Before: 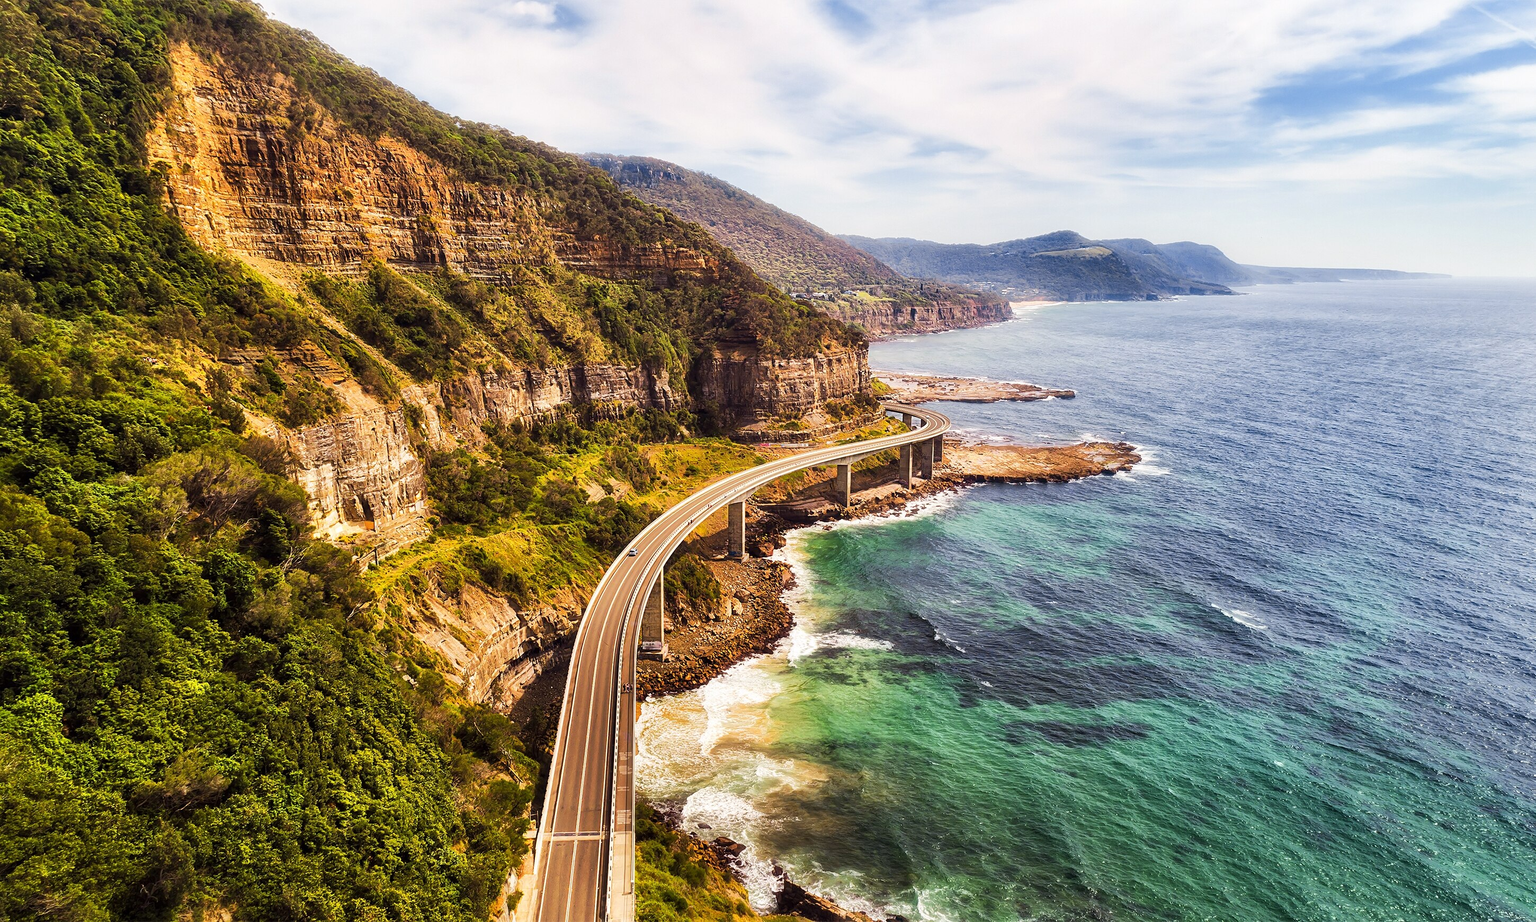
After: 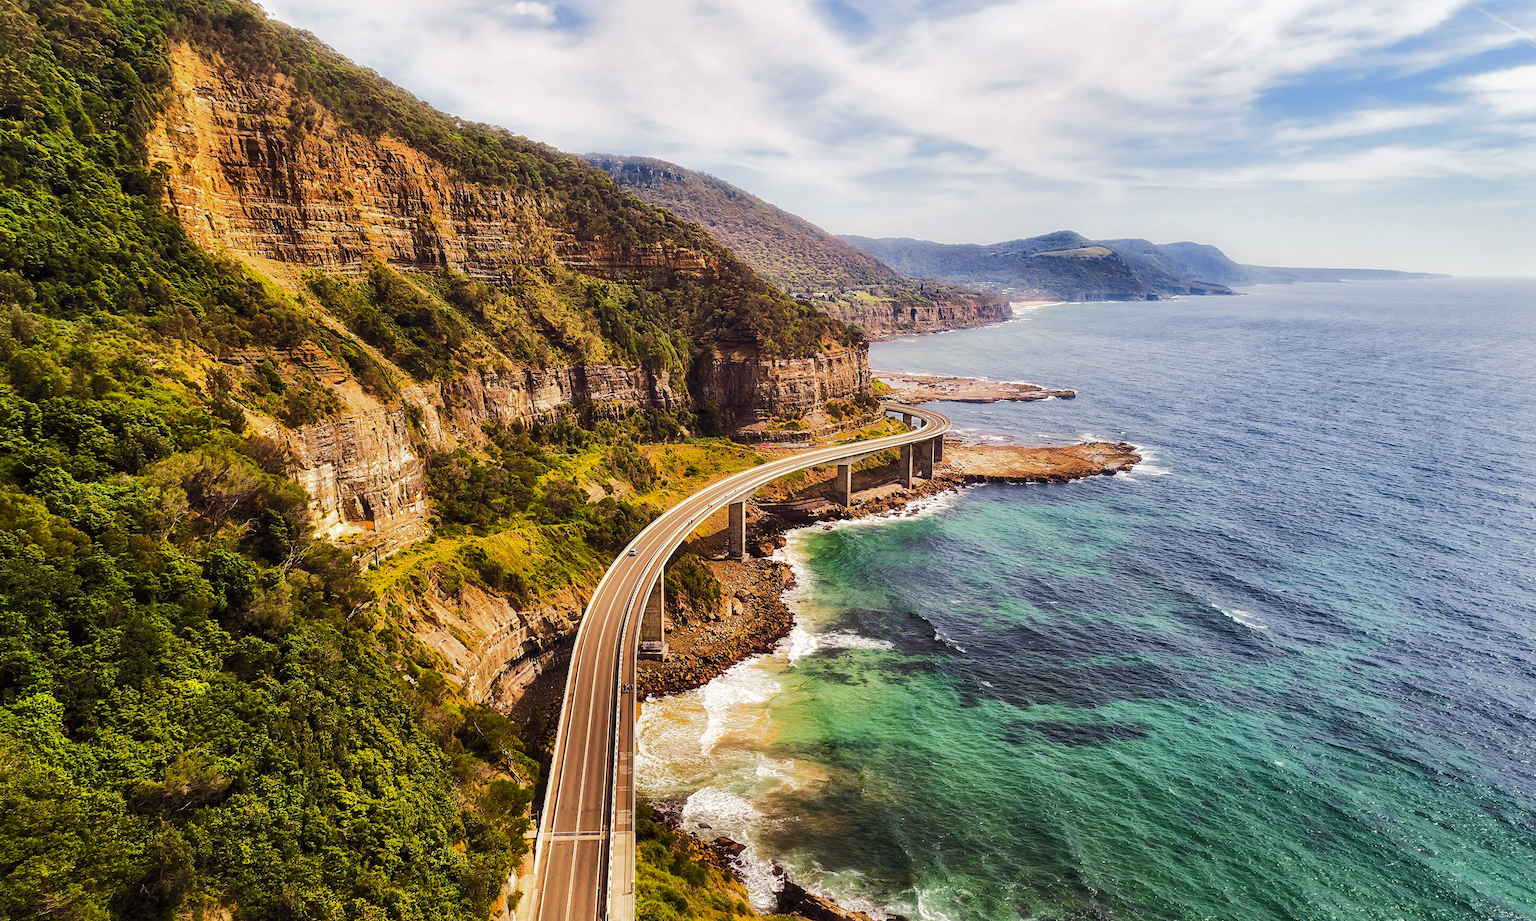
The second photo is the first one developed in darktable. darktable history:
tone curve: curves: ch0 [(0, 0) (0.003, 0.01) (0.011, 0.014) (0.025, 0.029) (0.044, 0.051) (0.069, 0.072) (0.1, 0.097) (0.136, 0.123) (0.177, 0.16) (0.224, 0.2) (0.277, 0.248) (0.335, 0.305) (0.399, 0.37) (0.468, 0.454) (0.543, 0.534) (0.623, 0.609) (0.709, 0.681) (0.801, 0.752) (0.898, 0.841) (1, 1)], color space Lab, independent channels, preserve colors none
